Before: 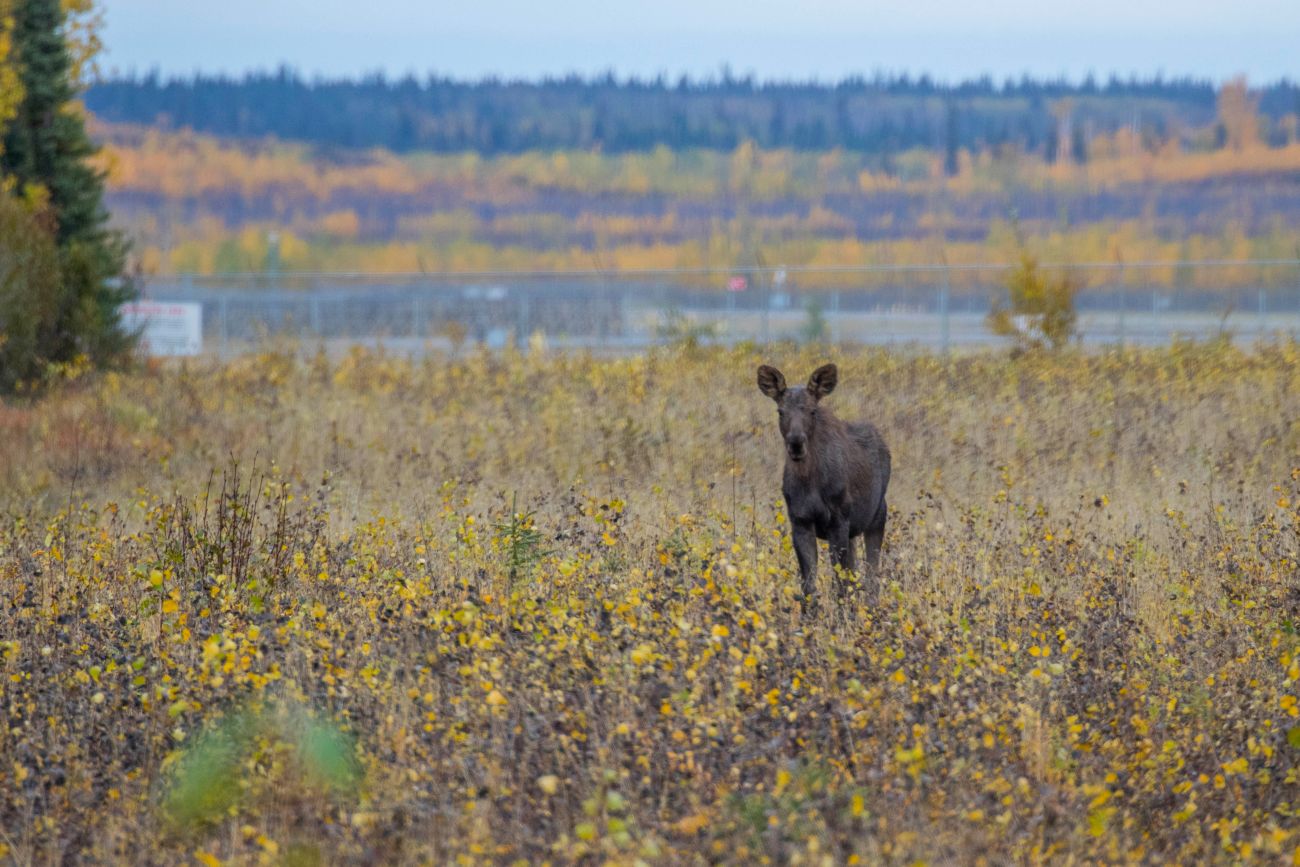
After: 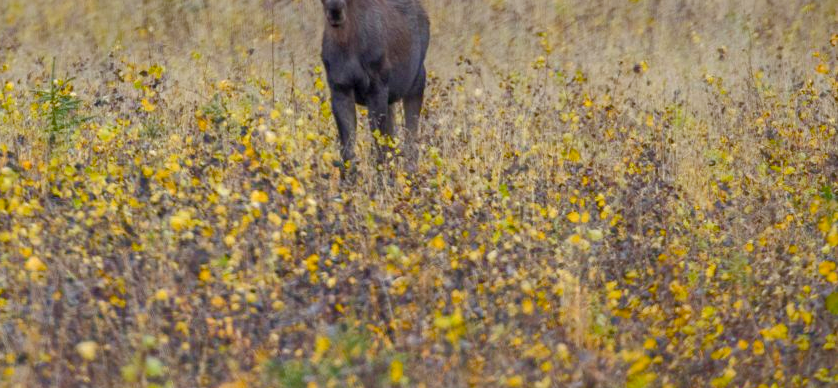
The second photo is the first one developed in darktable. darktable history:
shadows and highlights: on, module defaults
crop and rotate: left 35.509%, top 50.238%, bottom 4.934%
color balance rgb: perceptual saturation grading › global saturation 25%, perceptual saturation grading › highlights -50%, perceptual saturation grading › shadows 30%, perceptual brilliance grading › global brilliance 12%, global vibrance 20%
